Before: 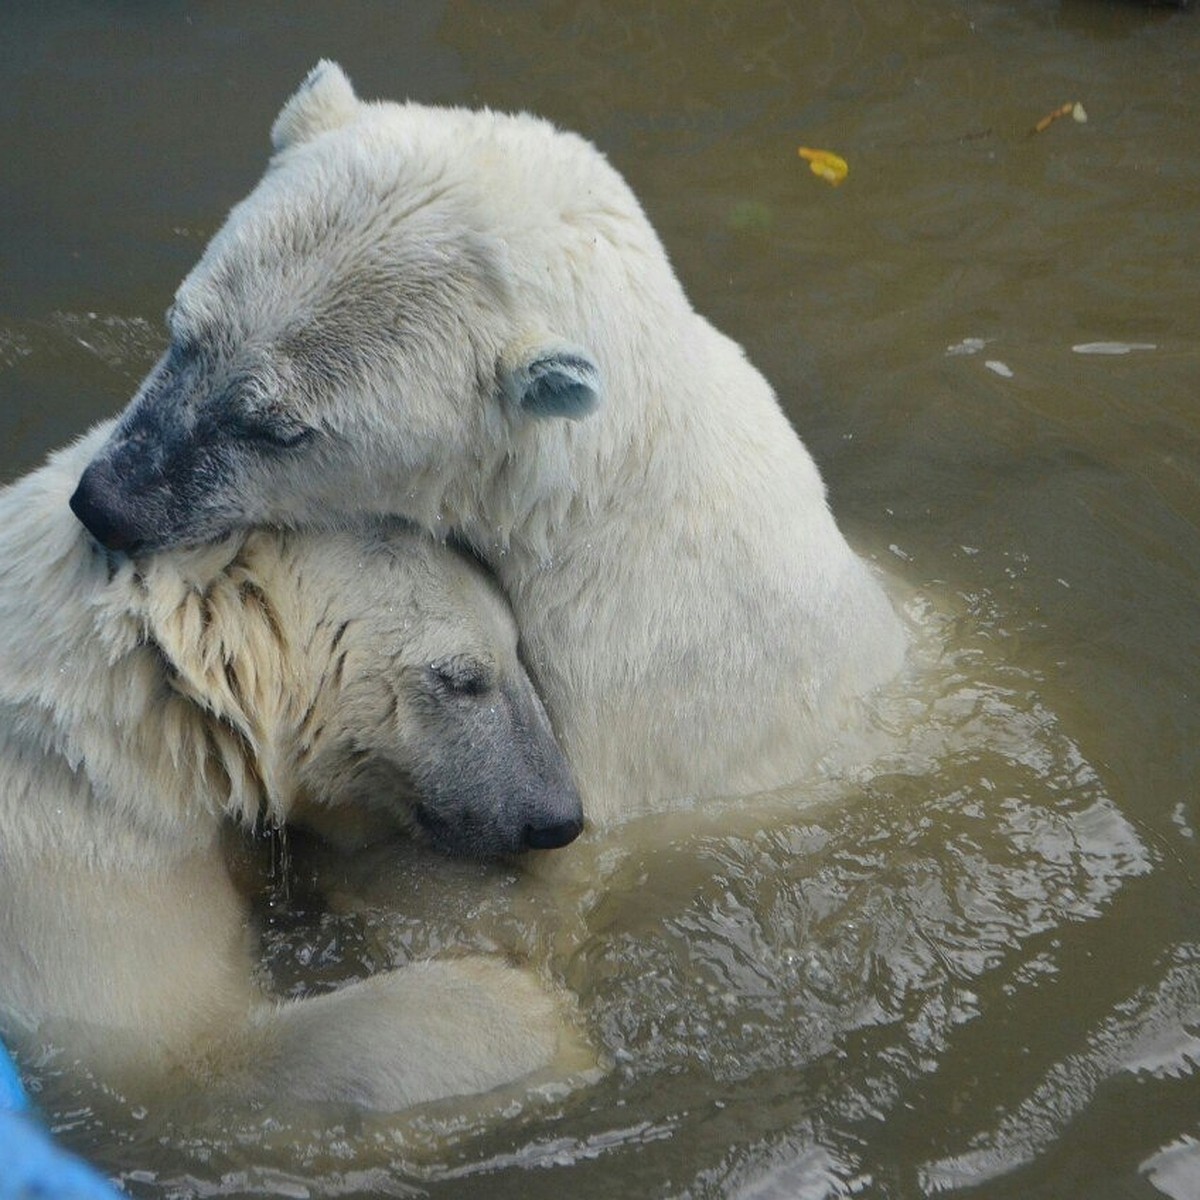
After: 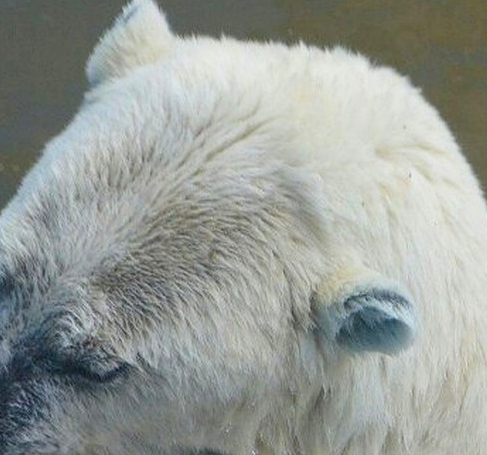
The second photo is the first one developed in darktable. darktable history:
contrast brightness saturation: contrast 0.07, brightness 0.08, saturation 0.18
crop: left 15.452%, top 5.459%, right 43.956%, bottom 56.62%
